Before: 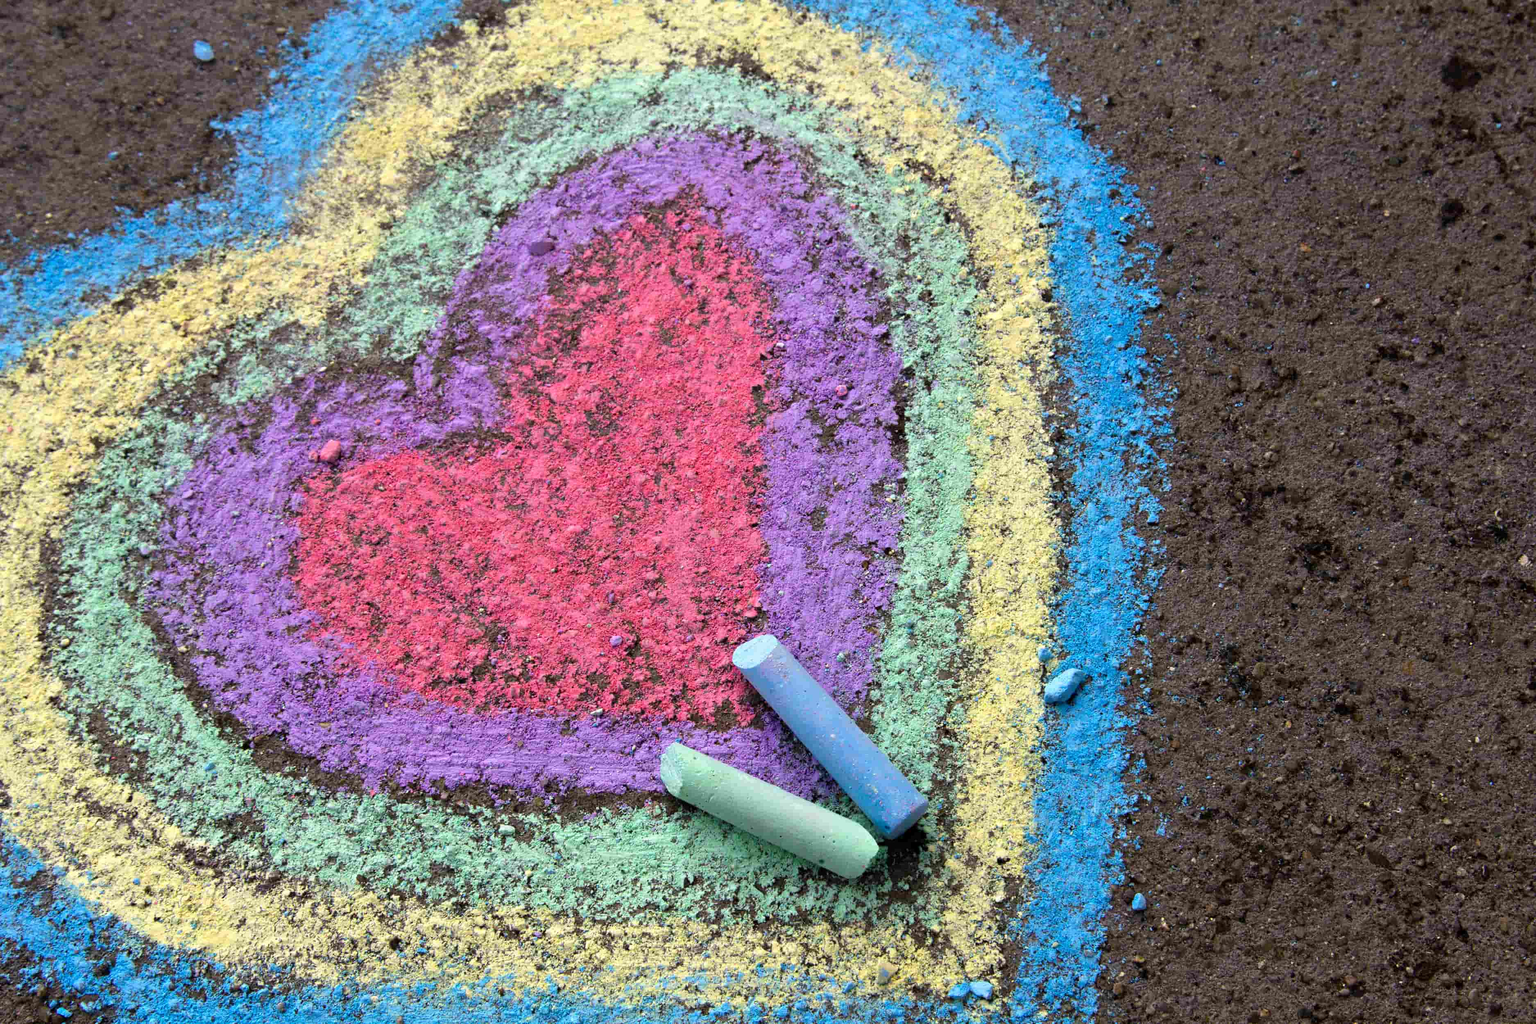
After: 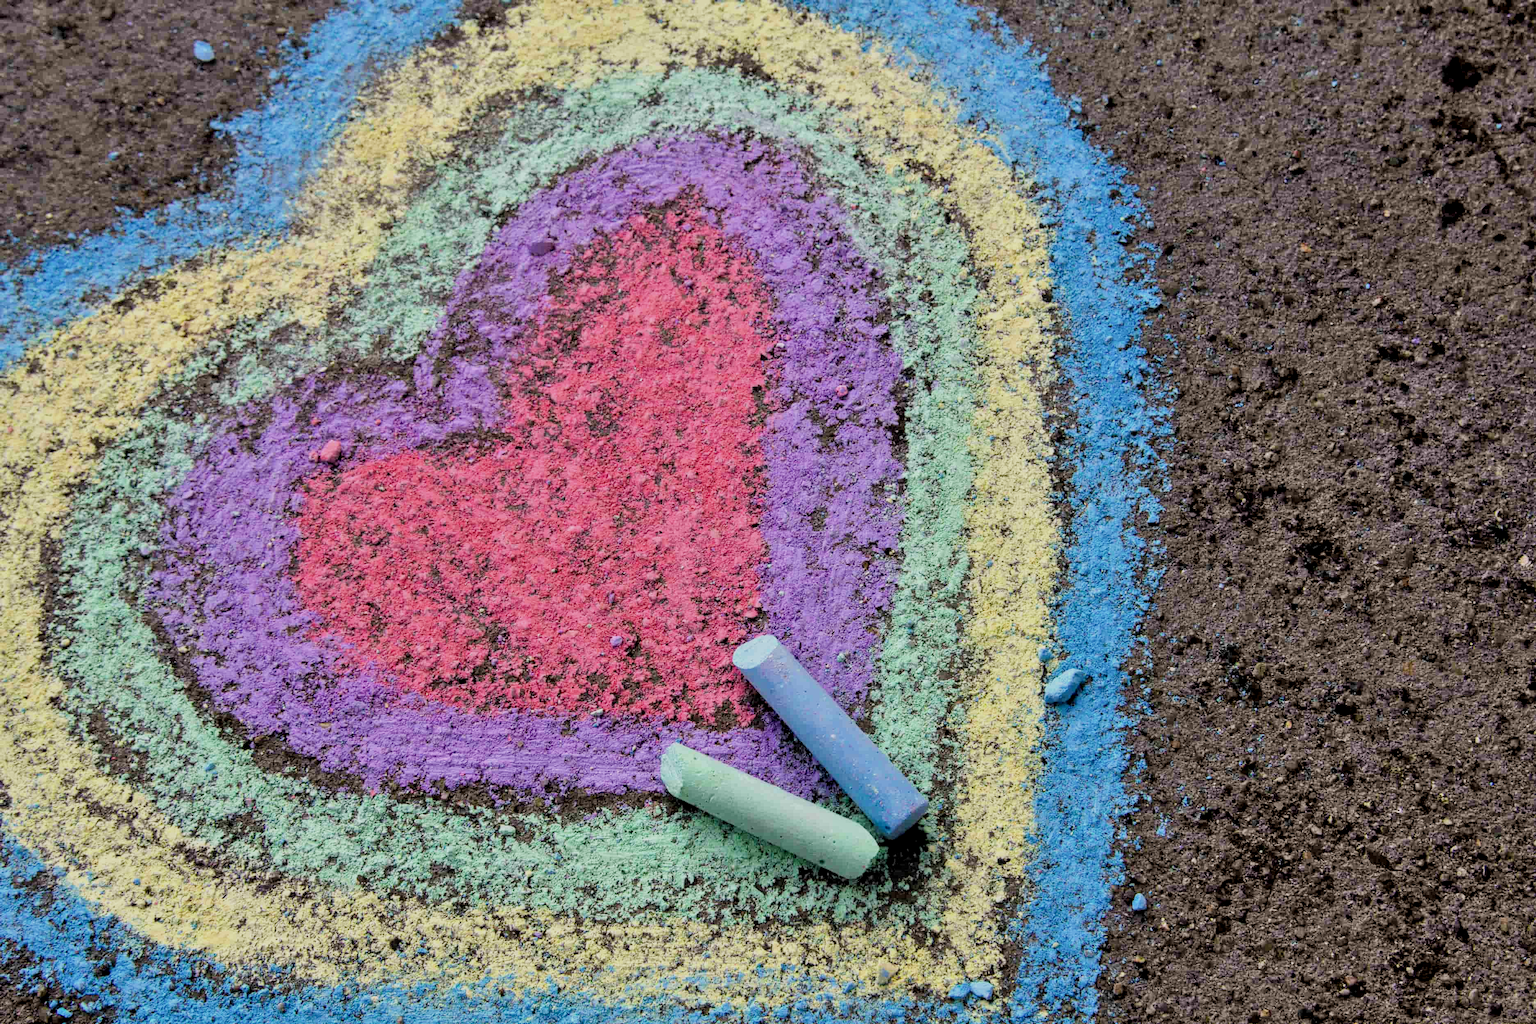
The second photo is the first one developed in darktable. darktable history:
shadows and highlights: white point adjustment 1, soften with gaussian
filmic rgb: black relative exposure -7.65 EV, white relative exposure 4.56 EV, hardness 3.61
local contrast: on, module defaults
